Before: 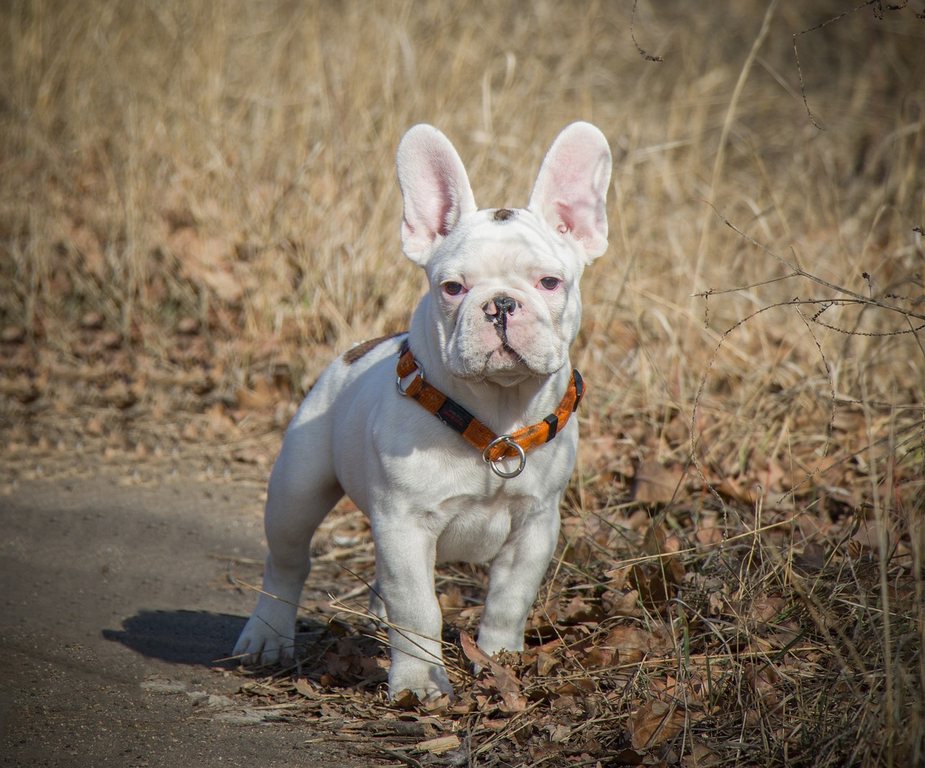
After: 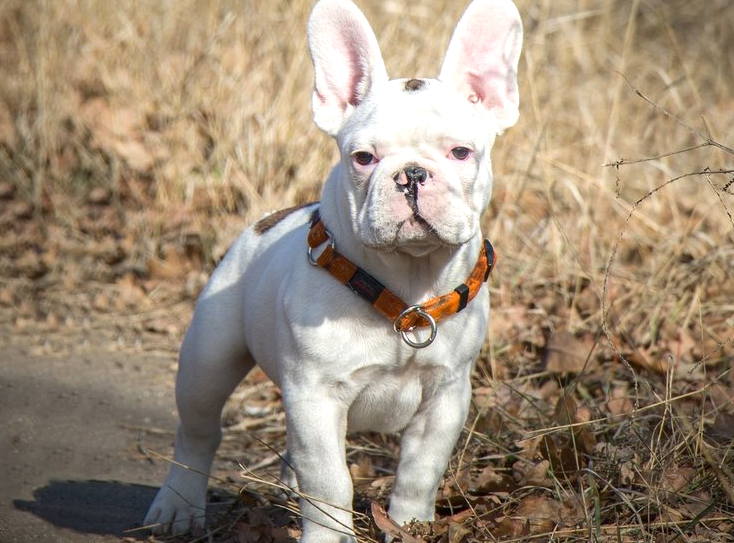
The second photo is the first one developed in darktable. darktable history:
exposure: exposure 0.258 EV, compensate highlight preservation false
tone equalizer: -8 EV -0.001 EV, -7 EV 0.001 EV, -6 EV -0.002 EV, -5 EV -0.003 EV, -4 EV -0.062 EV, -3 EV -0.222 EV, -2 EV -0.267 EV, -1 EV 0.105 EV, +0 EV 0.303 EV
crop: left 9.712%, top 16.928%, right 10.845%, bottom 12.332%
